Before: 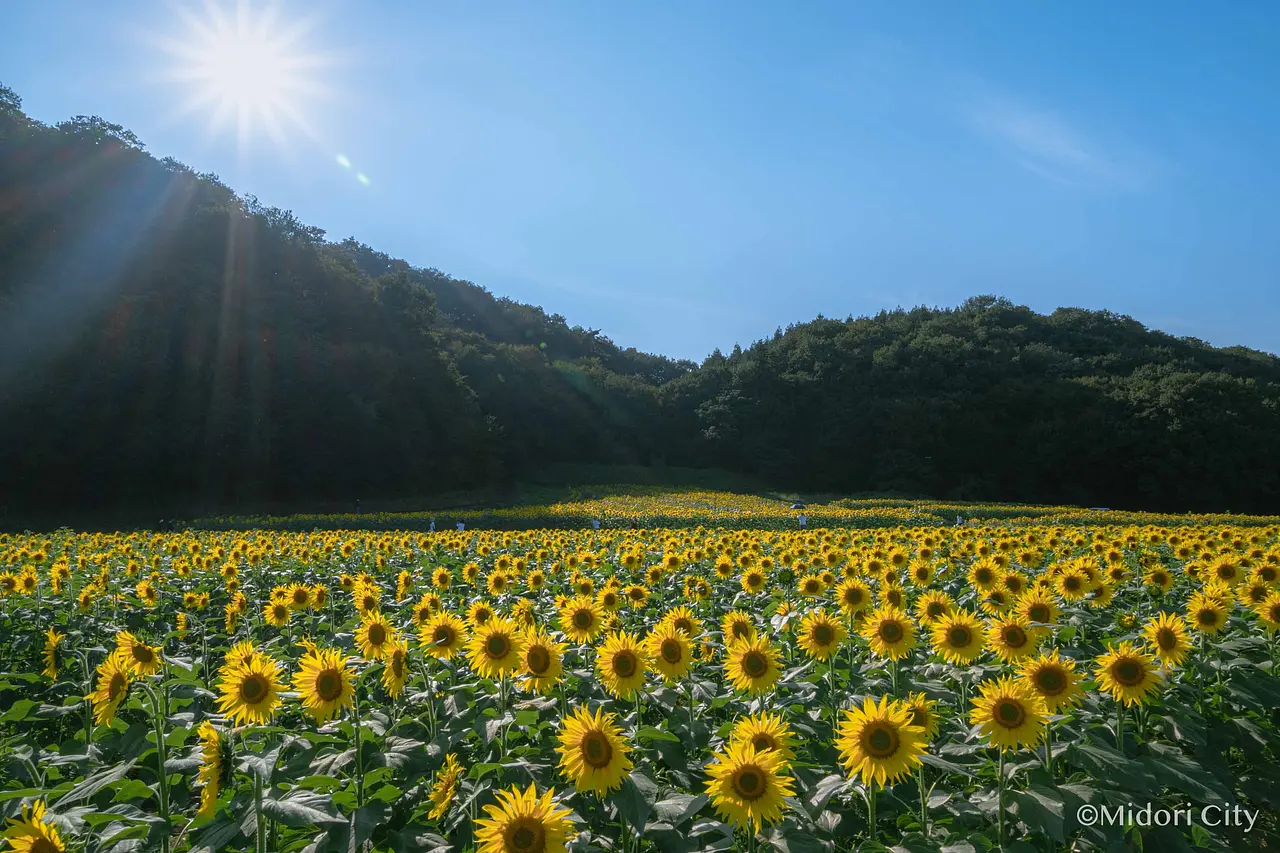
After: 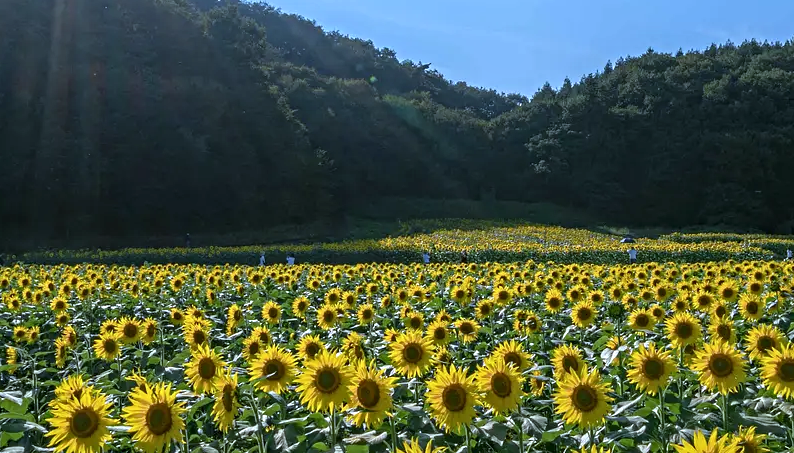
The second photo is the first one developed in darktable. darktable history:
crop: left 13.312%, top 31.28%, right 24.627%, bottom 15.582%
white balance: red 0.924, blue 1.095
contrast equalizer: y [[0.5, 0.501, 0.525, 0.597, 0.58, 0.514], [0.5 ×6], [0.5 ×6], [0 ×6], [0 ×6]]
exposure: compensate highlight preservation false
